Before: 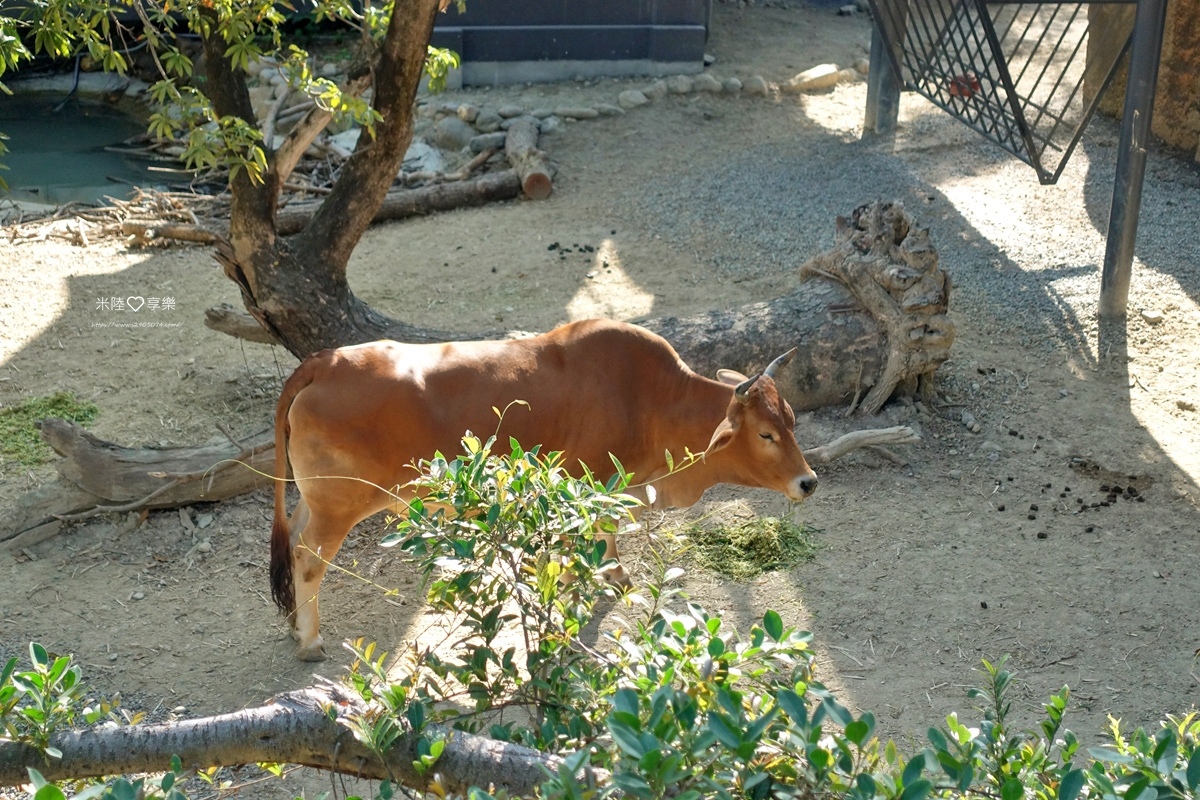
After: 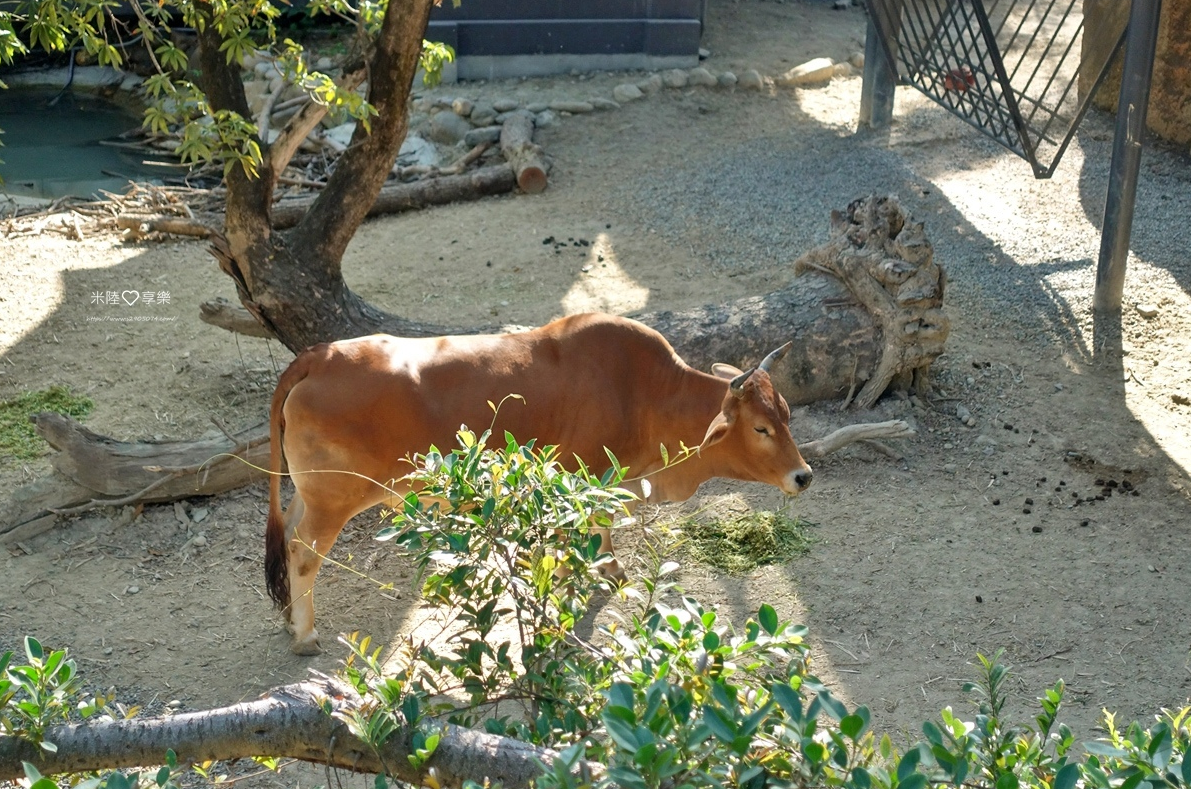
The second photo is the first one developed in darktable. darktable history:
shadows and highlights: shadows 20.87, highlights -82.3, shadows color adjustment 97.98%, highlights color adjustment 58.84%, soften with gaussian
crop: left 0.444%, top 0.752%, right 0.235%, bottom 0.573%
